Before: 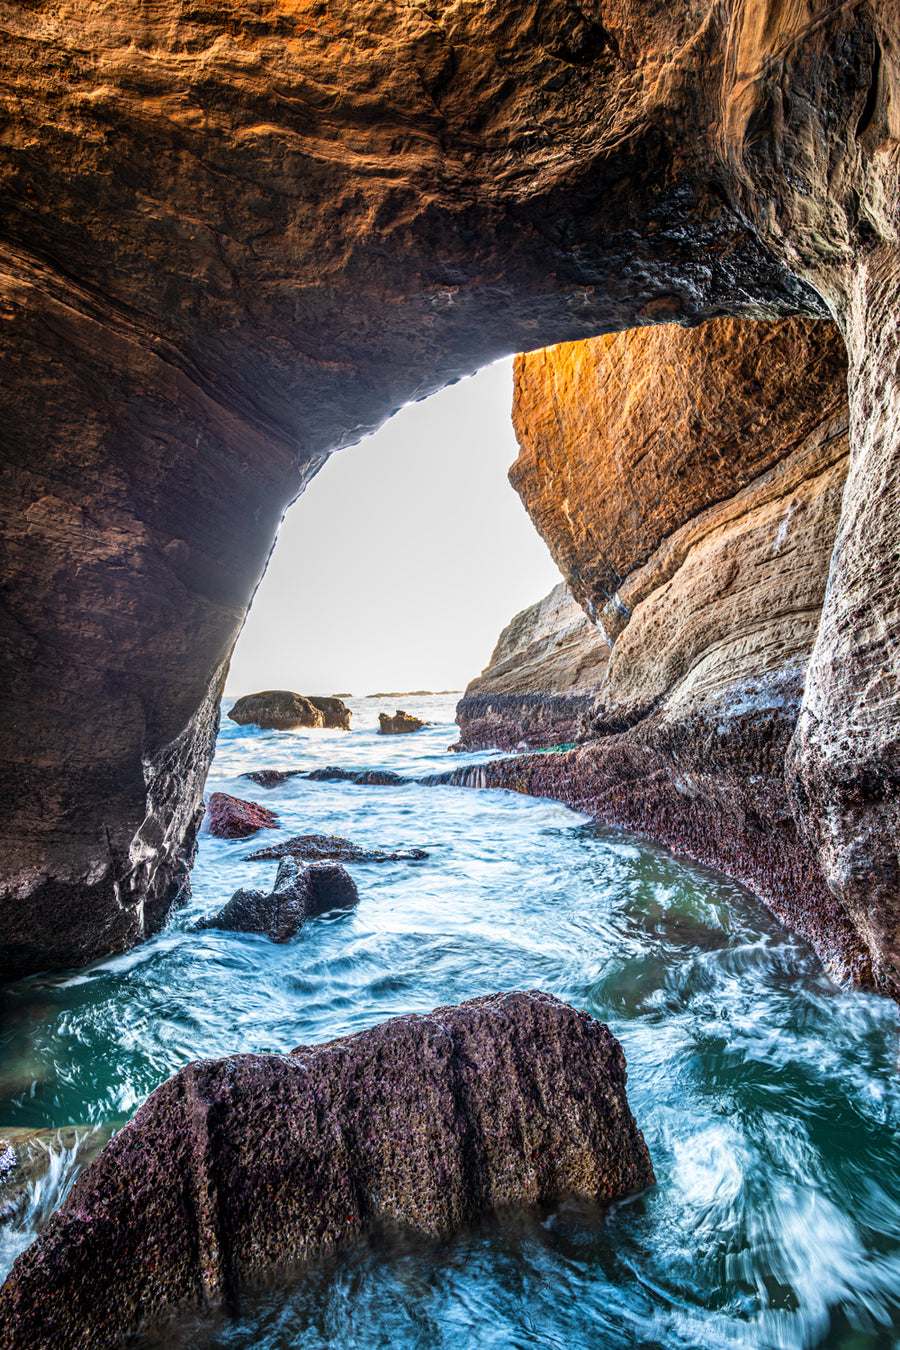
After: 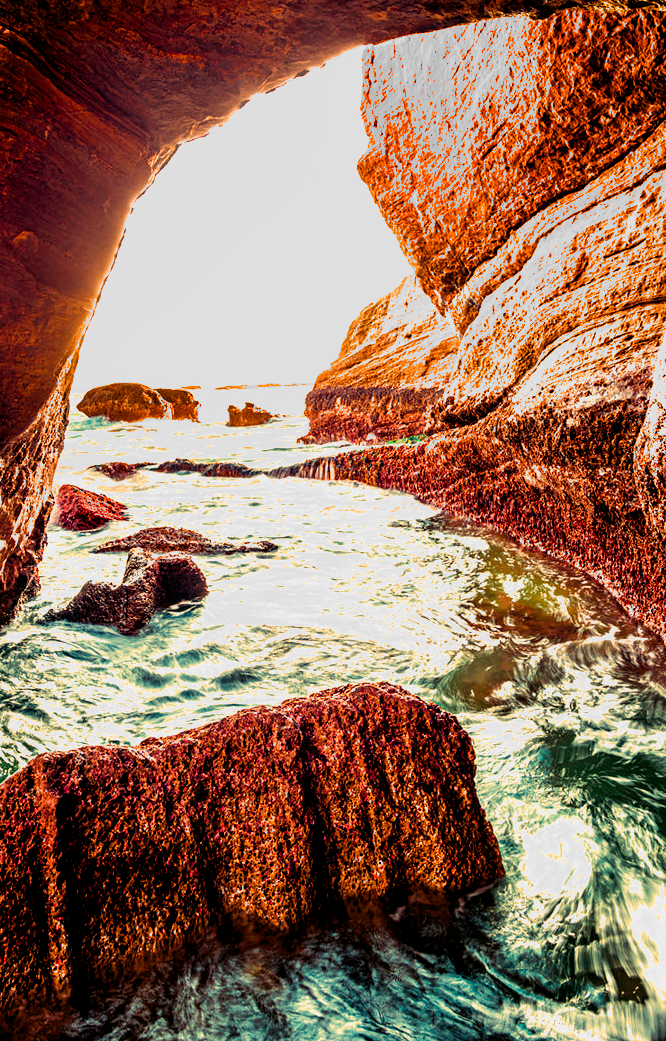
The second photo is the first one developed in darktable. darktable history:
white balance: red 1.467, blue 0.684
tone curve: curves: ch0 [(0, 0) (0.003, 0.003) (0.011, 0.012) (0.025, 0.026) (0.044, 0.046) (0.069, 0.072) (0.1, 0.104) (0.136, 0.141) (0.177, 0.184) (0.224, 0.233) (0.277, 0.288) (0.335, 0.348) (0.399, 0.414) (0.468, 0.486) (0.543, 0.564) (0.623, 0.647) (0.709, 0.736) (0.801, 0.831) (0.898, 0.921) (1, 1)], preserve colors none
color balance rgb: shadows lift › luminance -21.66%, shadows lift › chroma 8.98%, shadows lift › hue 283.37°, power › chroma 1.55%, power › hue 25.59°, highlights gain › luminance 6.08%, highlights gain › chroma 2.55%, highlights gain › hue 90°, global offset › luminance -0.87%, perceptual saturation grading › global saturation 27.49%, perceptual saturation grading › highlights -28.39%, perceptual saturation grading › mid-tones 15.22%, perceptual saturation grading › shadows 33.98%, perceptual brilliance grading › highlights 10%, perceptual brilliance grading › mid-tones 5%
crop: left 16.871%, top 22.857%, right 9.116%
filmic rgb: middle gray luminance 18.42%, black relative exposure -11.45 EV, white relative exposure 2.55 EV, threshold 6 EV, target black luminance 0%, hardness 8.41, latitude 99%, contrast 1.084, shadows ↔ highlights balance 0.505%, add noise in highlights 0, preserve chrominance max RGB, color science v3 (2019), use custom middle-gray values true, iterations of high-quality reconstruction 0, contrast in highlights soft, enable highlight reconstruction true
